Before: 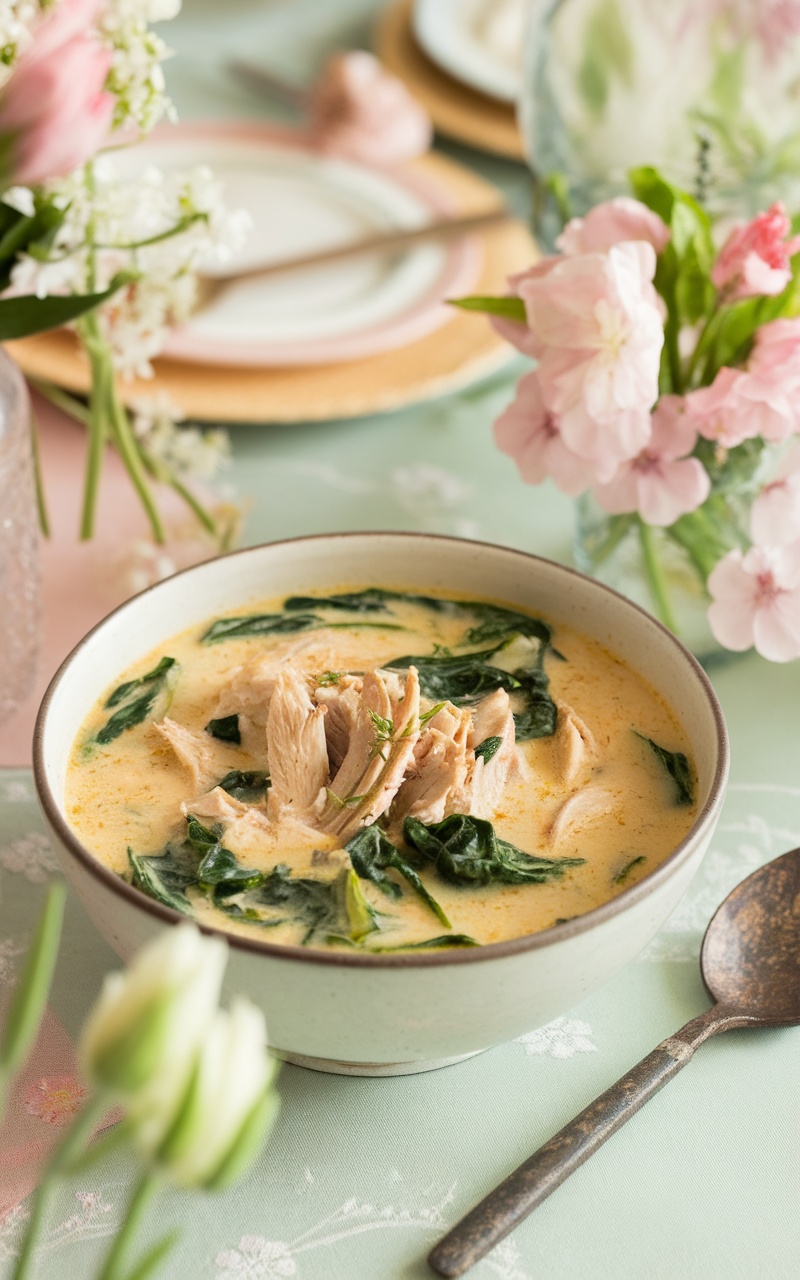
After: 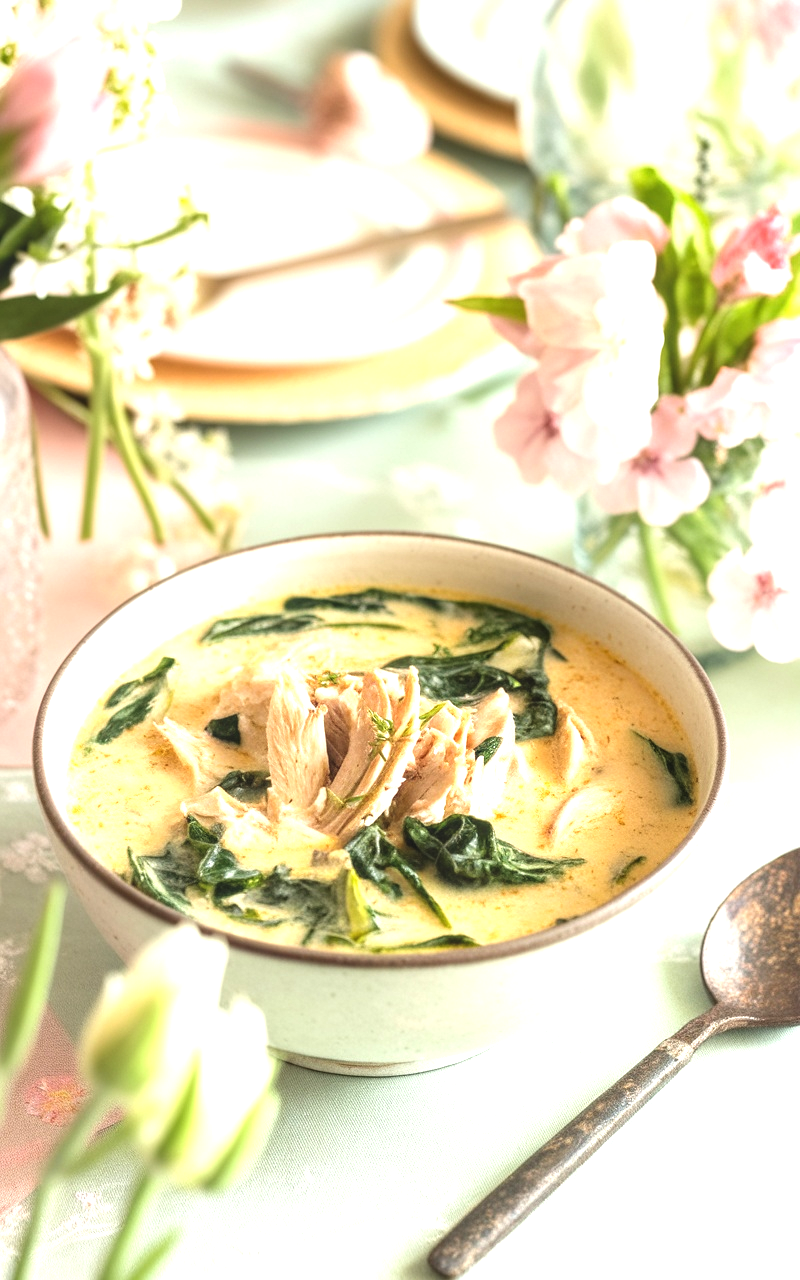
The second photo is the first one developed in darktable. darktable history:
exposure: black level correction -0.005, exposure 1 EV, compensate highlight preservation false
local contrast: on, module defaults
